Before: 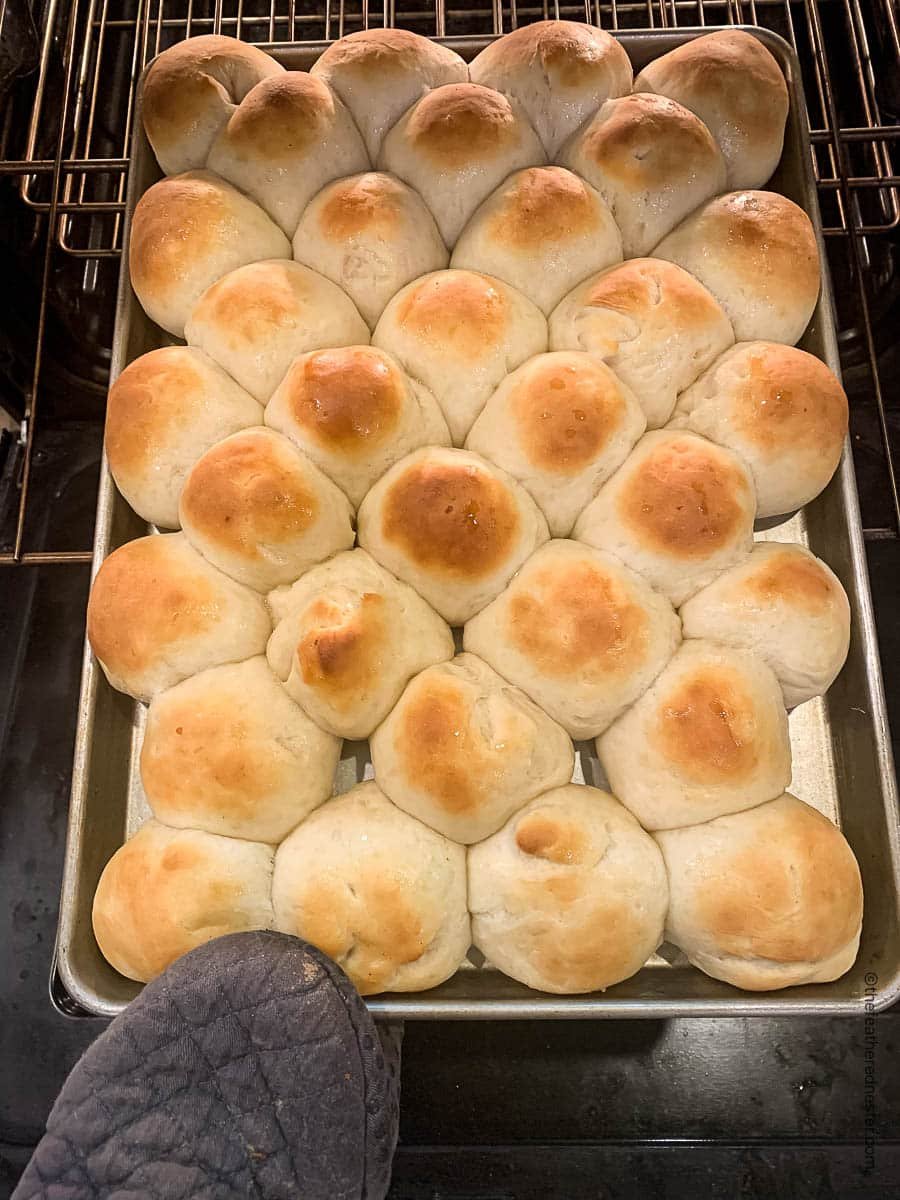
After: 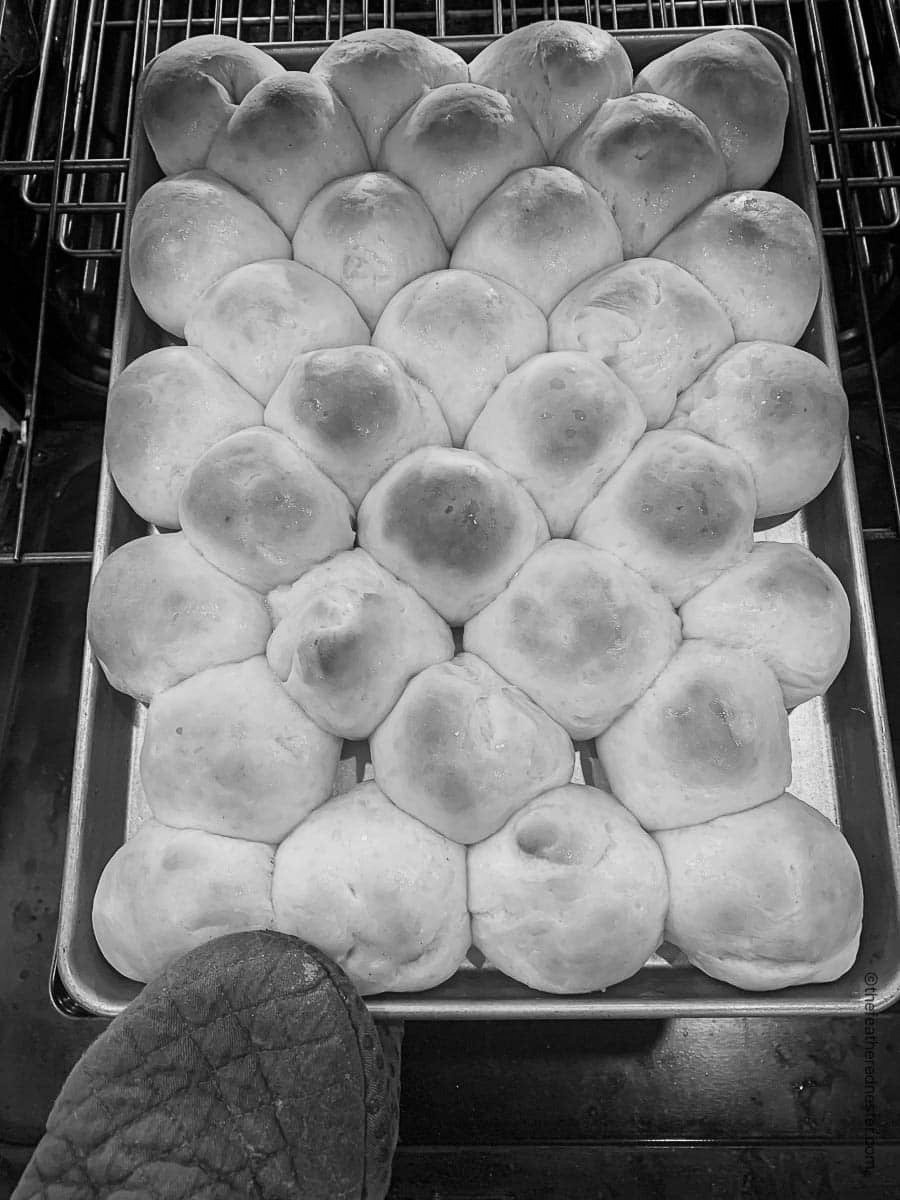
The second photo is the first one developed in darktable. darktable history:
tone equalizer: on, module defaults
monochrome: a -71.75, b 75.82
